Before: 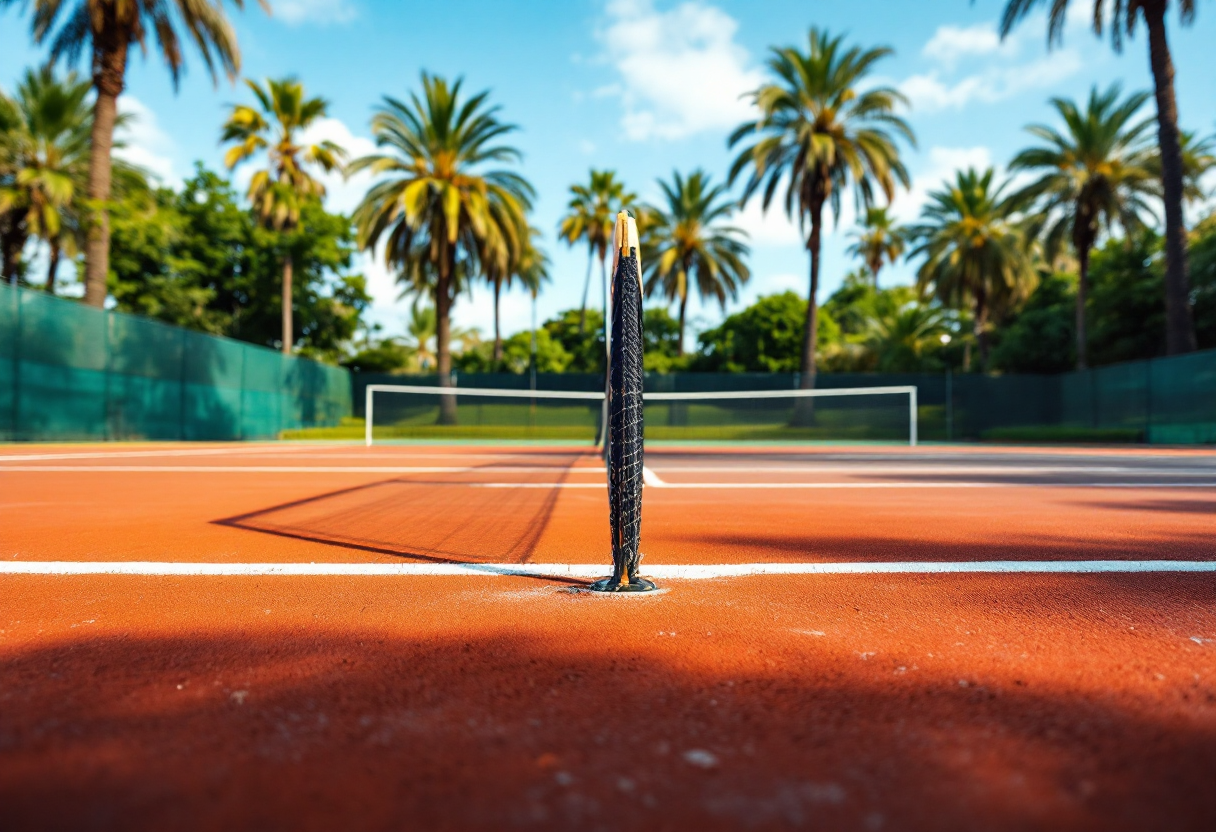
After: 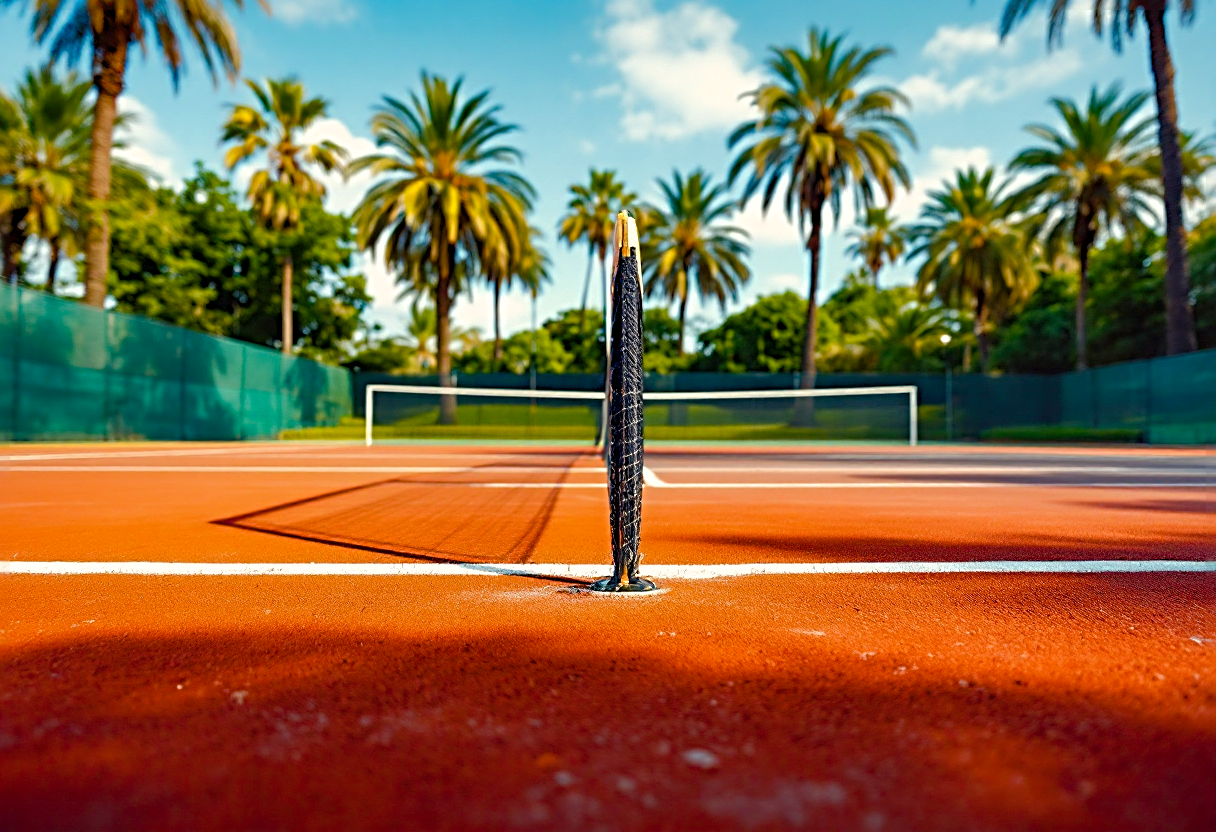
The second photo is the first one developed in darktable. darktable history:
shadows and highlights: on, module defaults
color balance rgb: power › chroma 0.291%, power › hue 24.06°, highlights gain › chroma 2.037%, highlights gain › hue 73.43°, perceptual saturation grading › global saturation 20%, perceptual saturation grading › highlights -25.849%, perceptual saturation grading › shadows 50.268%, global vibrance 10.933%
sharpen: radius 3.995
